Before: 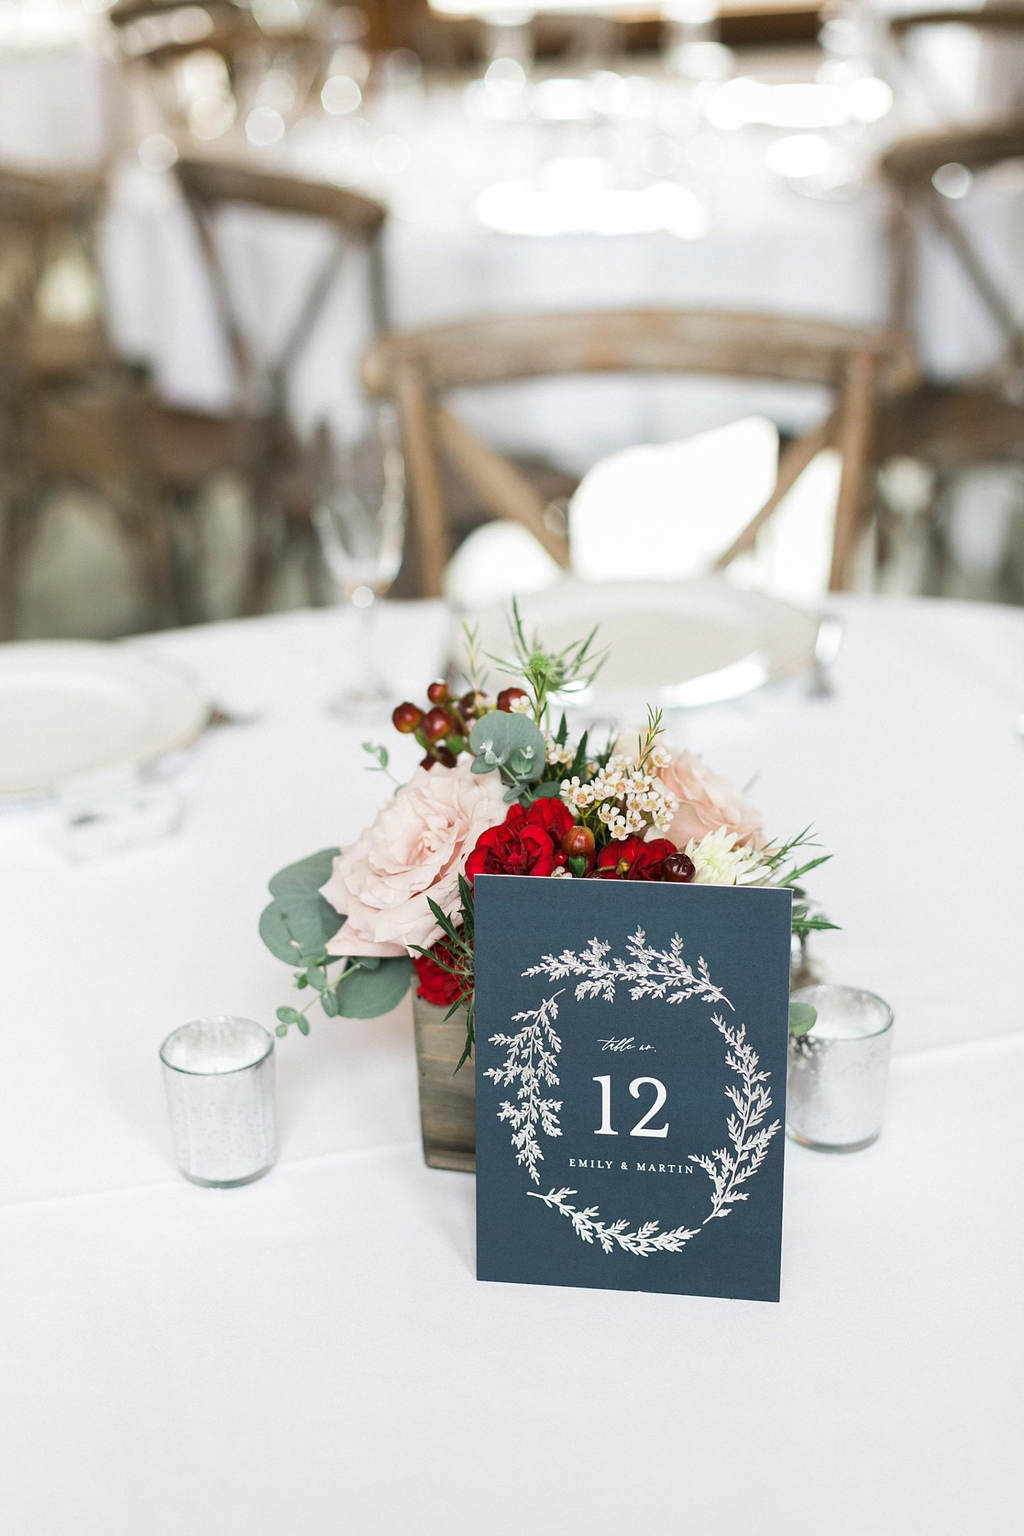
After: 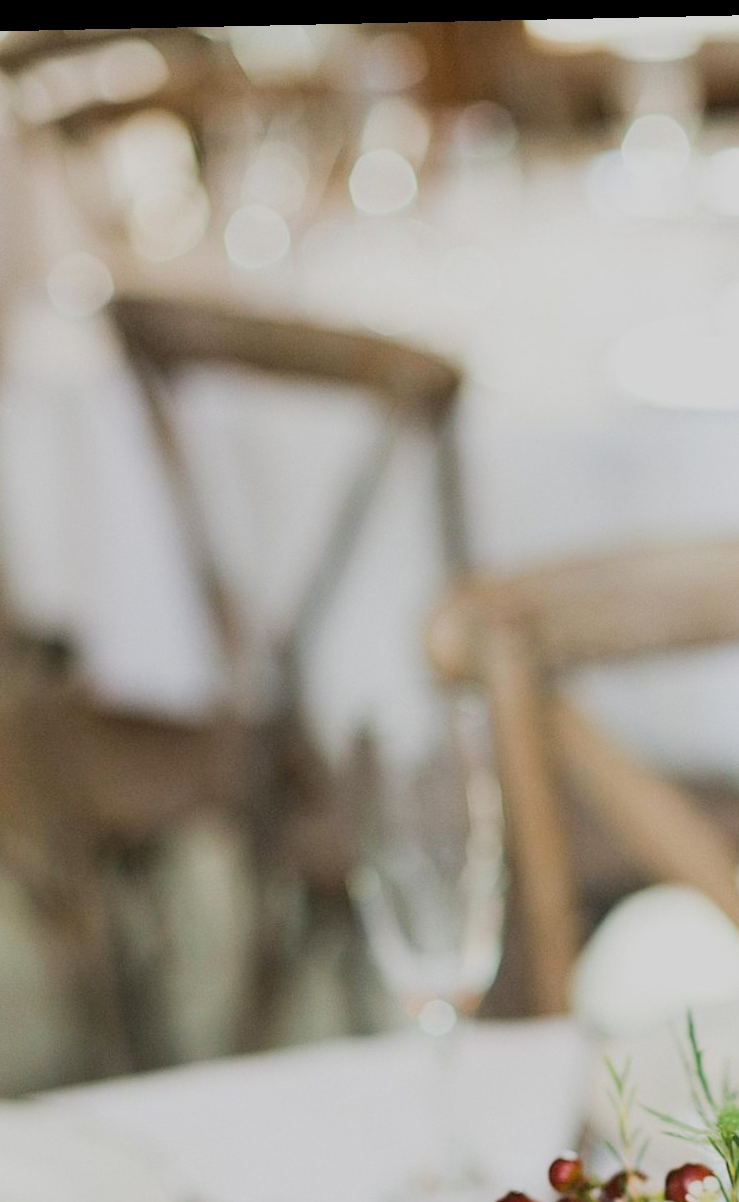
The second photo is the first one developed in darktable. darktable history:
crop and rotate: left 10.817%, top 0.062%, right 47.194%, bottom 53.626%
rotate and perspective: rotation -1.24°, automatic cropping off
filmic rgb: black relative exposure -7.65 EV, white relative exposure 4.56 EV, hardness 3.61
velvia: strength 15%
